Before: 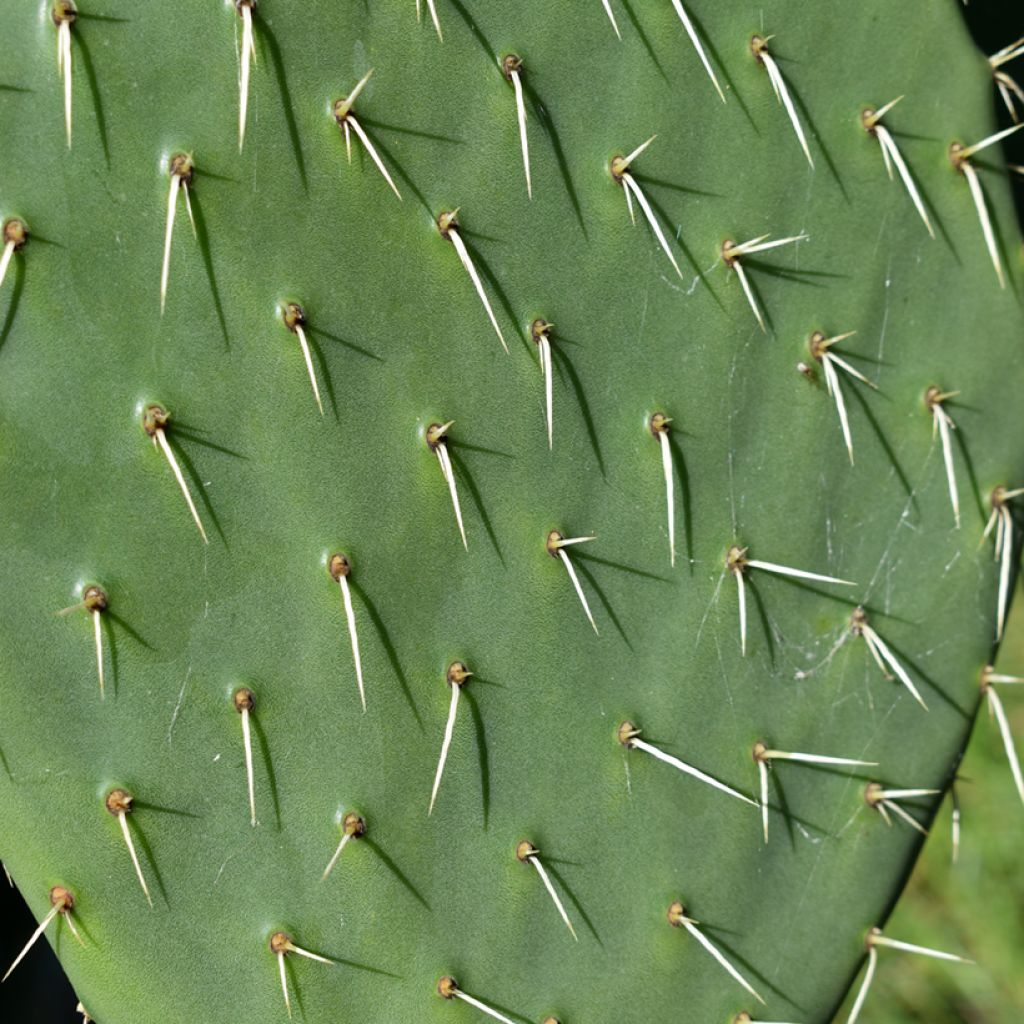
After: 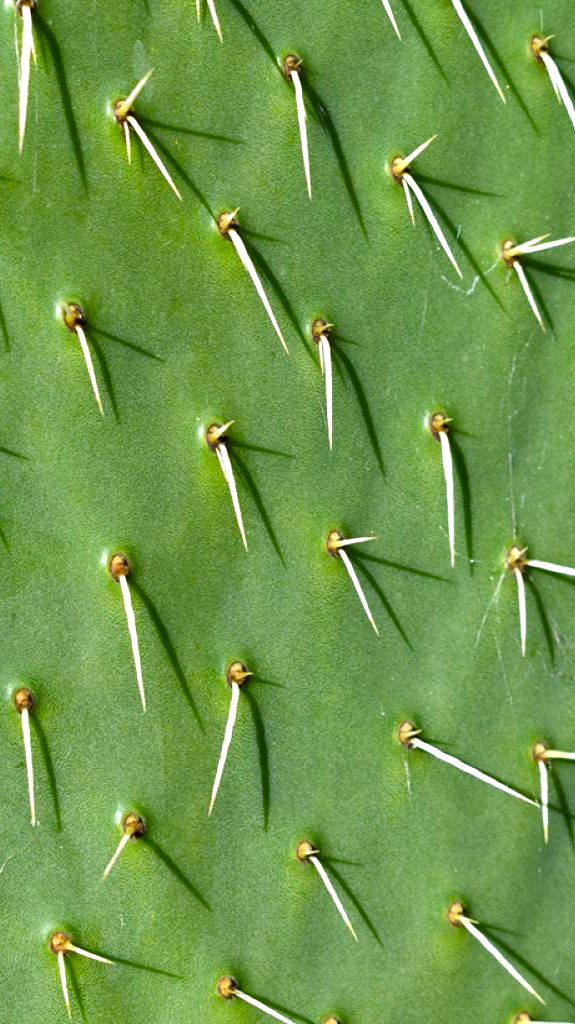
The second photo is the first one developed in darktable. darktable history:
crop: left 21.556%, right 22.261%
shadows and highlights: shadows 6.82, soften with gaussian
color balance rgb: perceptual saturation grading › global saturation 21.093%, perceptual saturation grading › highlights -19.7%, perceptual saturation grading › shadows 29.603%, perceptual brilliance grading › global brilliance 18.039%, global vibrance 20%
